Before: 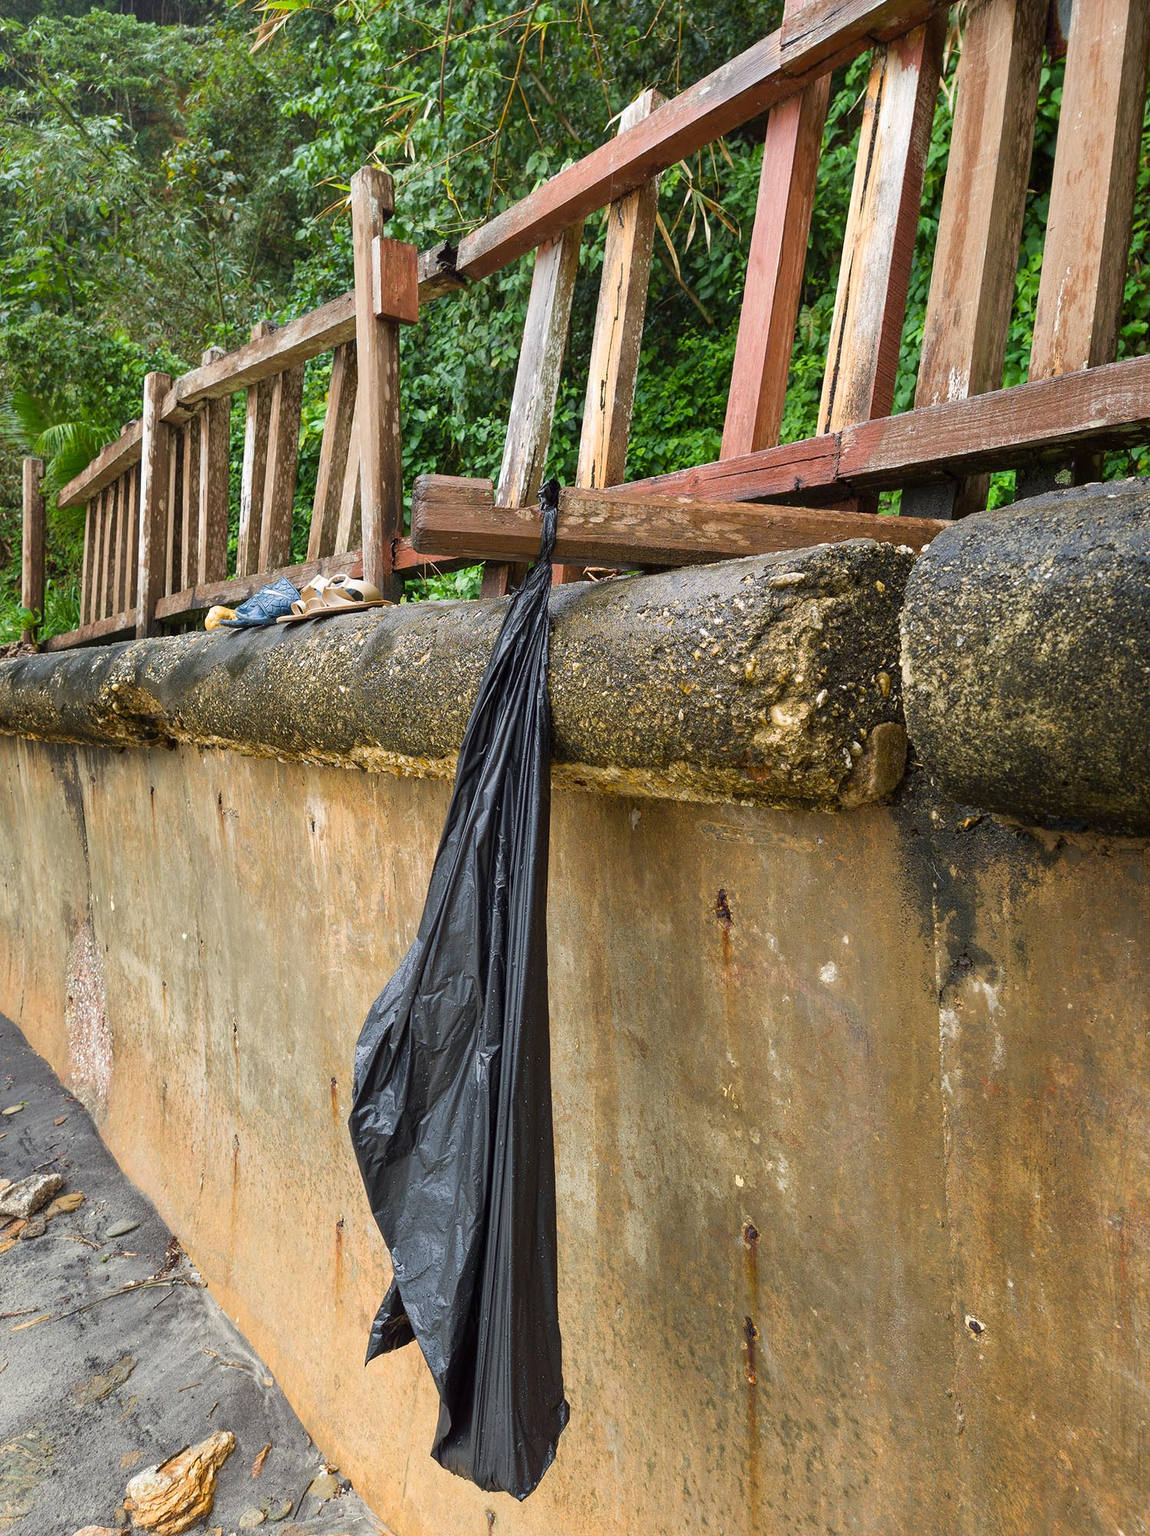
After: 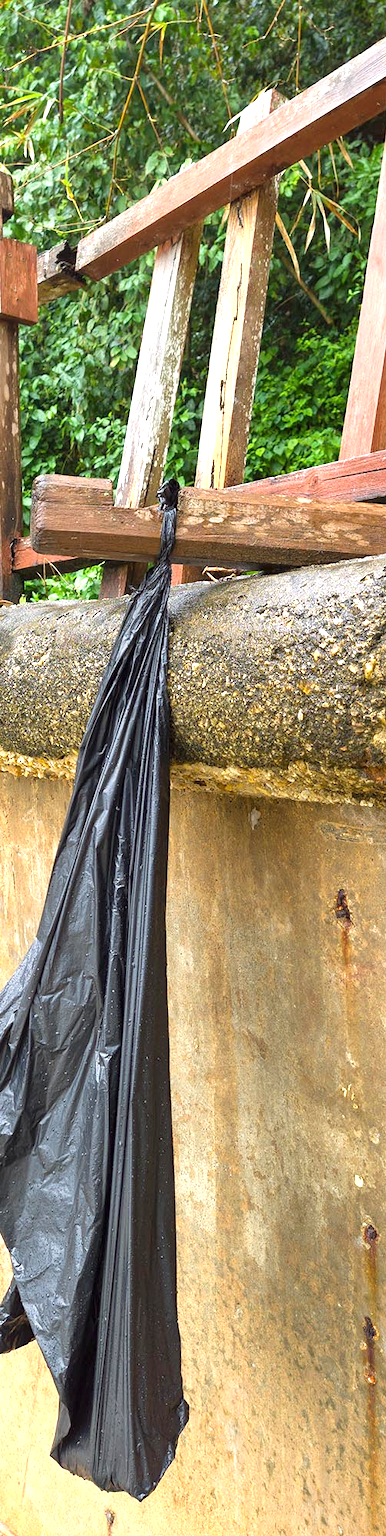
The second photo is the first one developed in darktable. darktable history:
exposure: black level correction 0, exposure 0.897 EV, compensate highlight preservation false
crop: left 33.176%, right 33.219%
